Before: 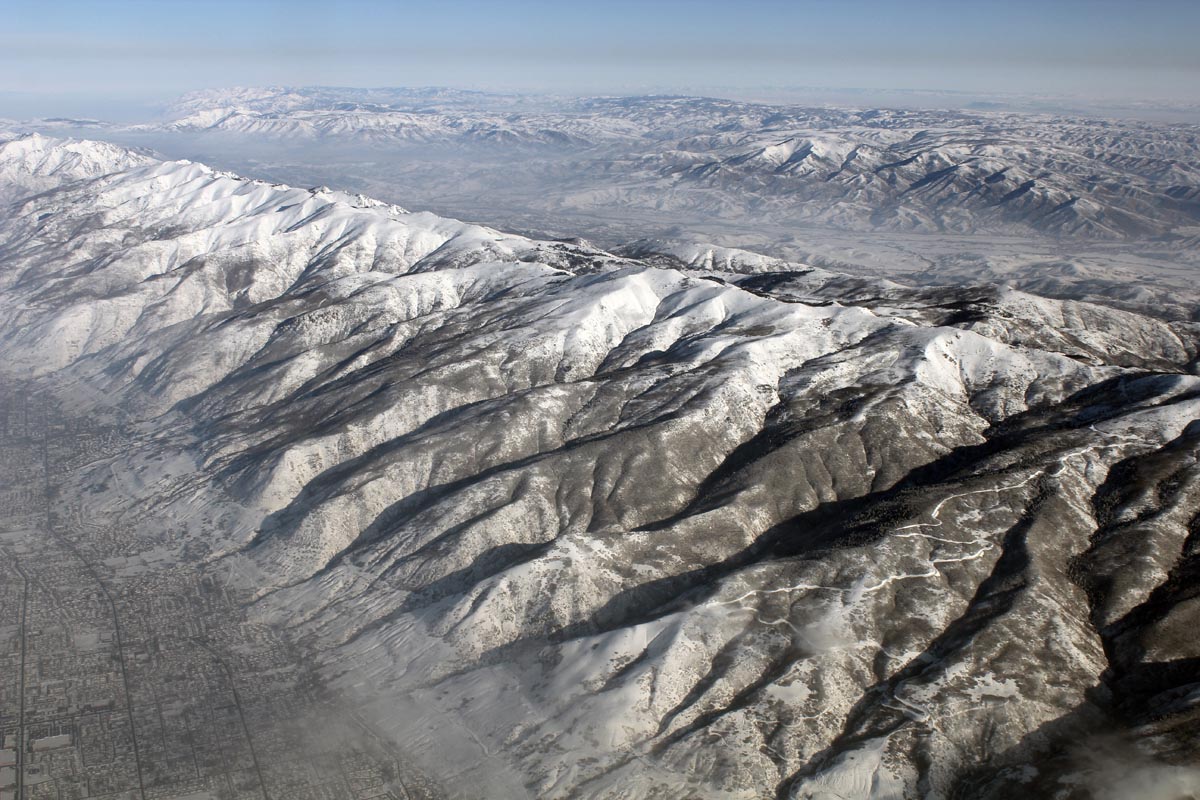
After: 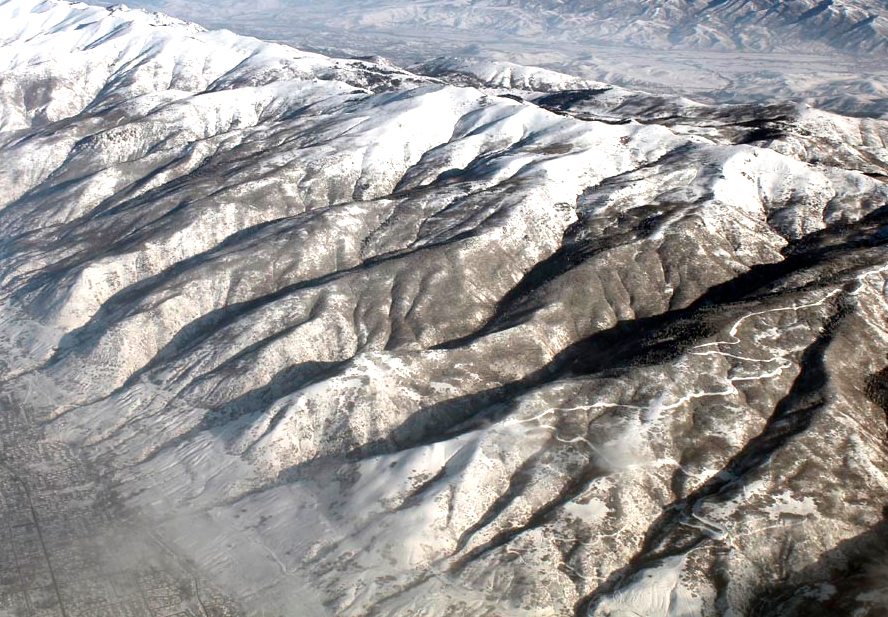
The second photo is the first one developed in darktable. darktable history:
crop: left 16.871%, top 22.857%, right 9.116%
exposure: exposure 0.64 EV, compensate highlight preservation false
